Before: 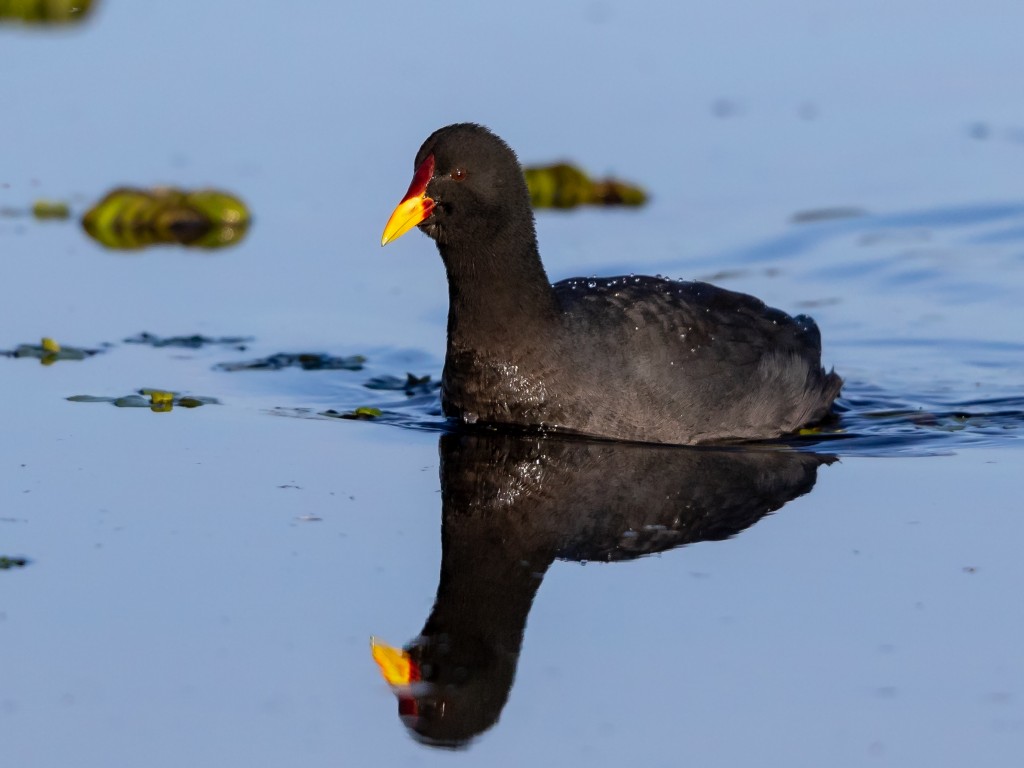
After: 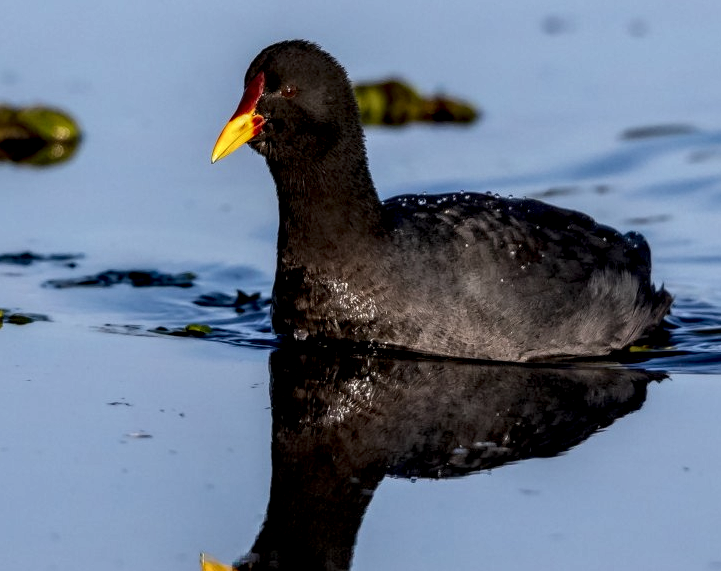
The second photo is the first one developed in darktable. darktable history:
crop and rotate: left 16.655%, top 10.878%, right 12.921%, bottom 14.653%
contrast brightness saturation: saturation -0.046
local contrast: highlights 9%, shadows 40%, detail 184%, midtone range 0.467
